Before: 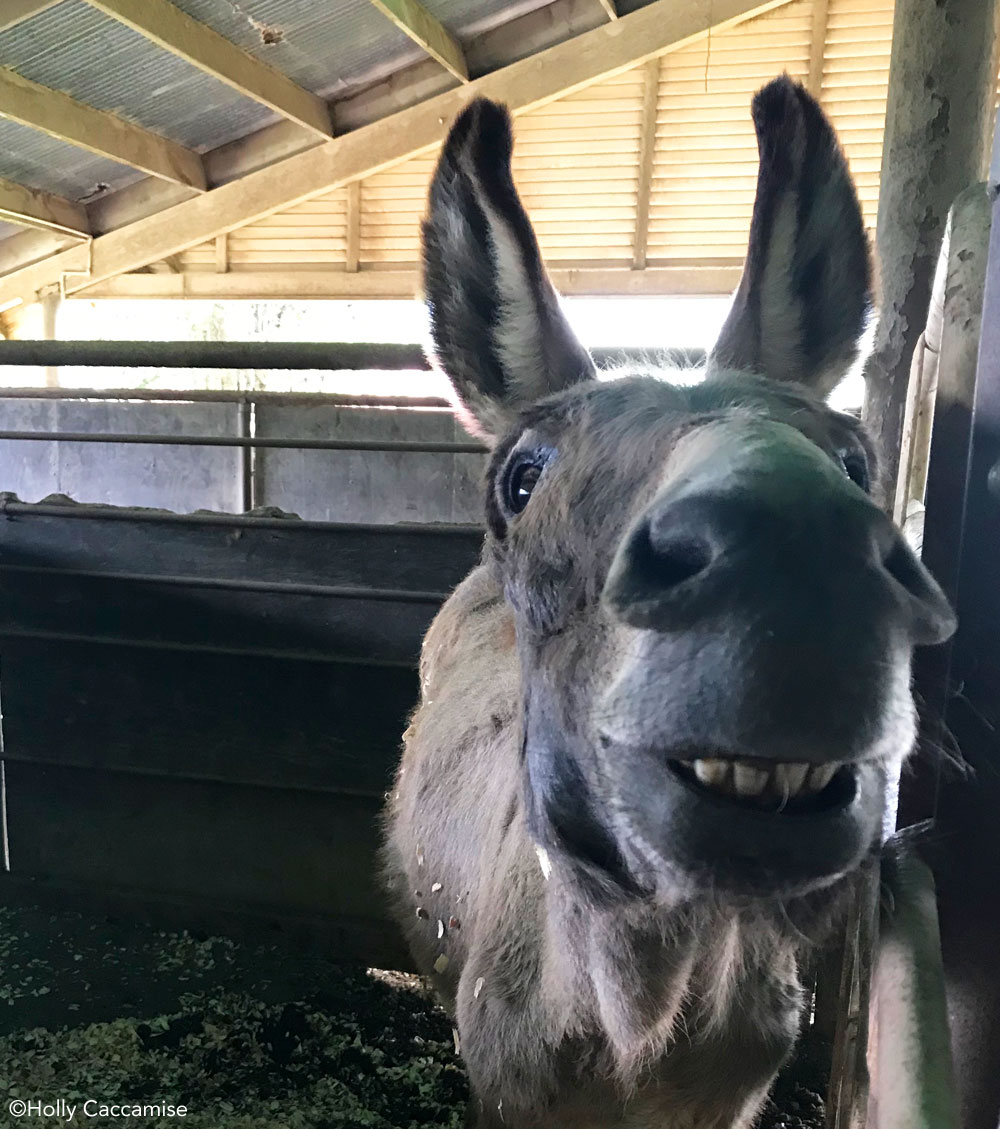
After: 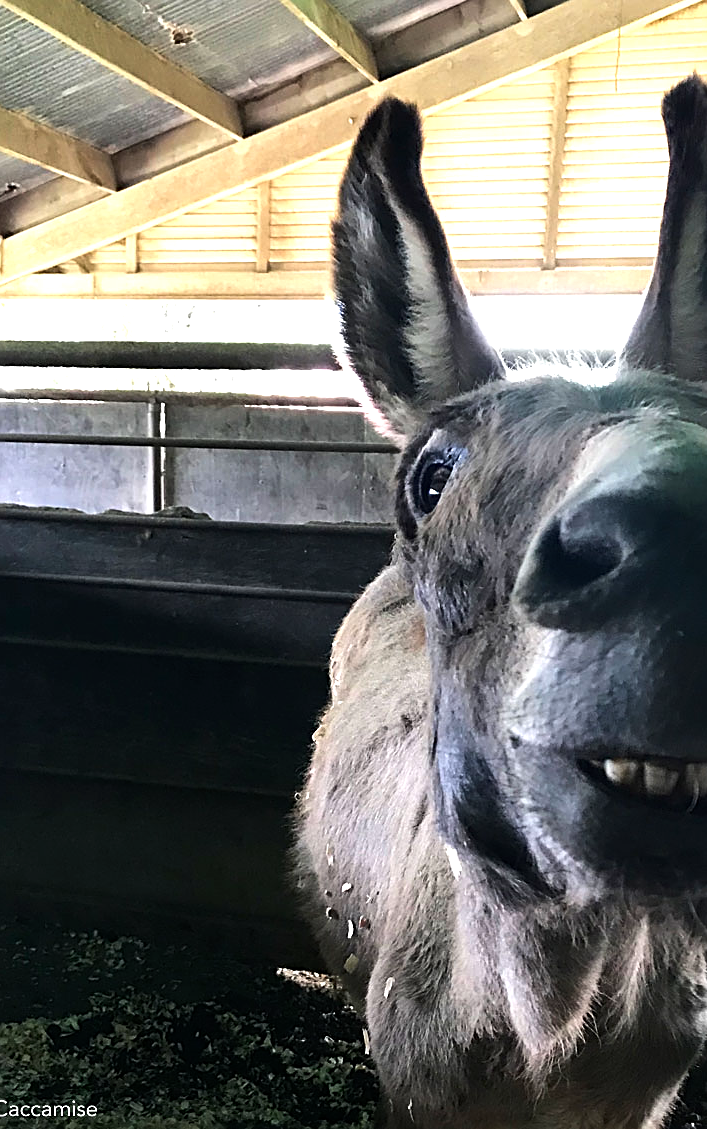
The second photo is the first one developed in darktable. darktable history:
crop and rotate: left 9.061%, right 20.142%
sharpen: on, module defaults
tone equalizer: -8 EV -0.75 EV, -7 EV -0.7 EV, -6 EV -0.6 EV, -5 EV -0.4 EV, -3 EV 0.4 EV, -2 EV 0.6 EV, -1 EV 0.7 EV, +0 EV 0.75 EV, edges refinement/feathering 500, mask exposure compensation -1.57 EV, preserve details no
